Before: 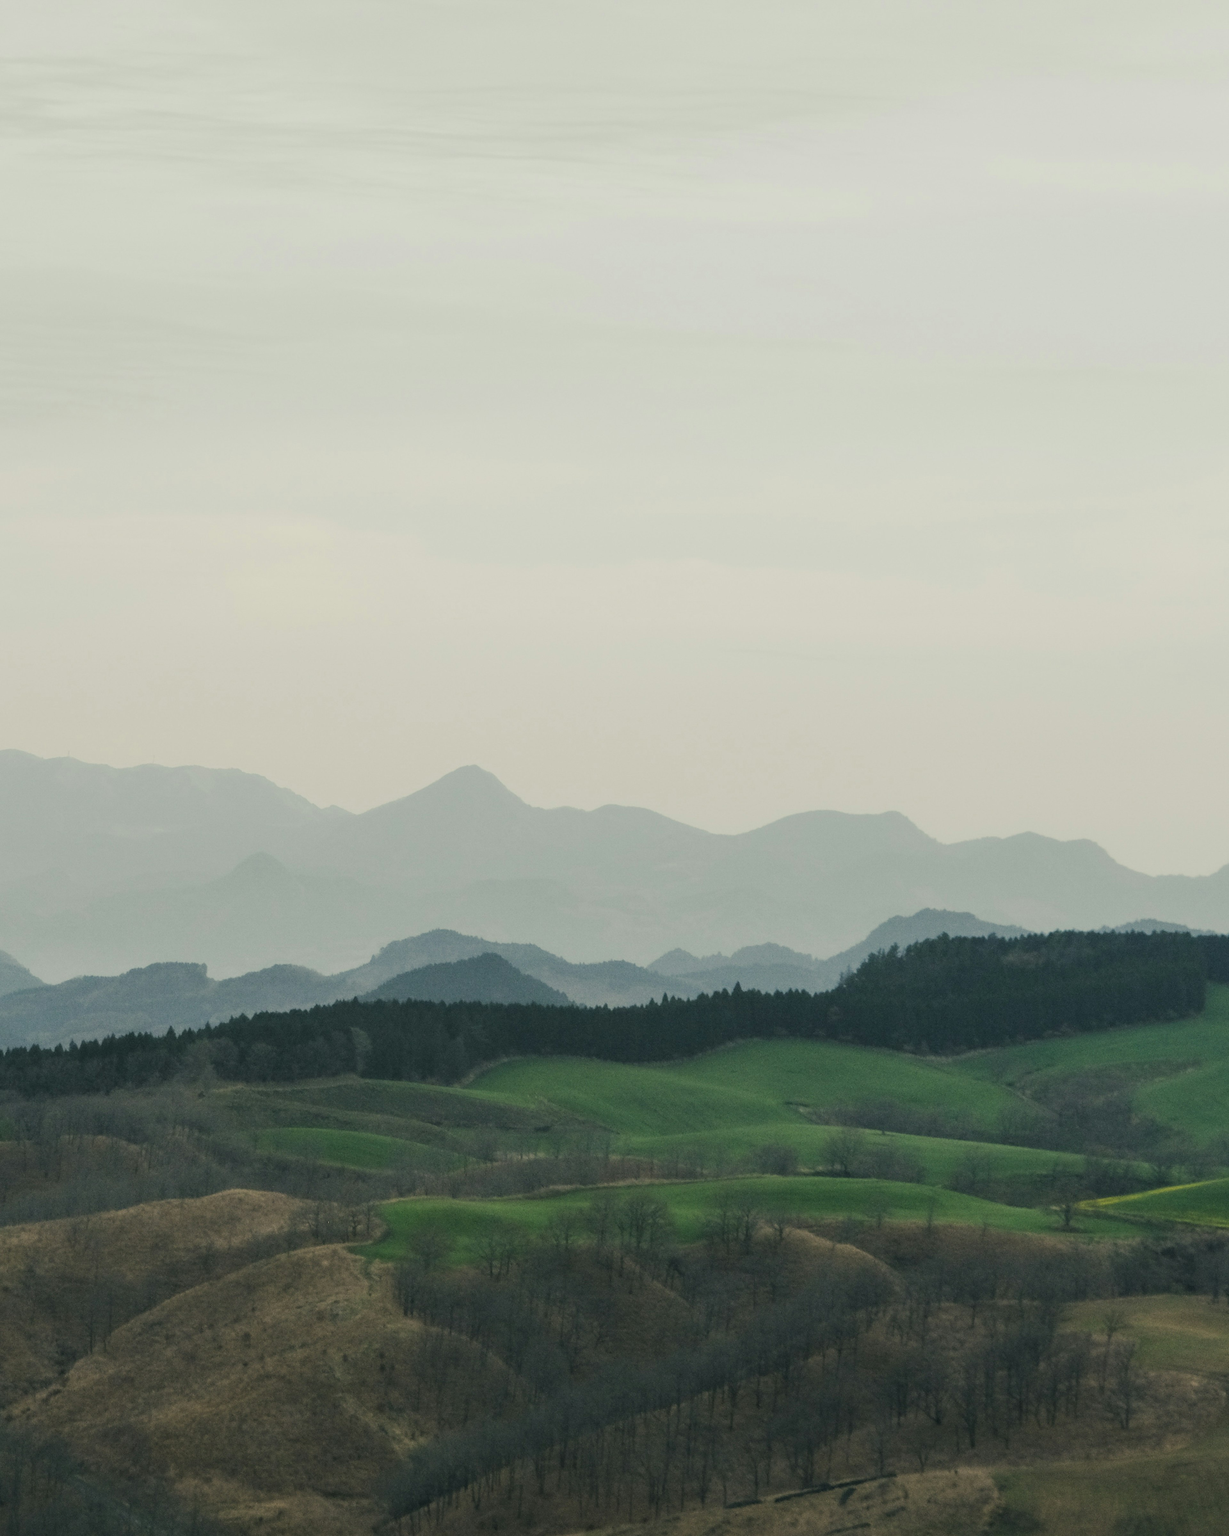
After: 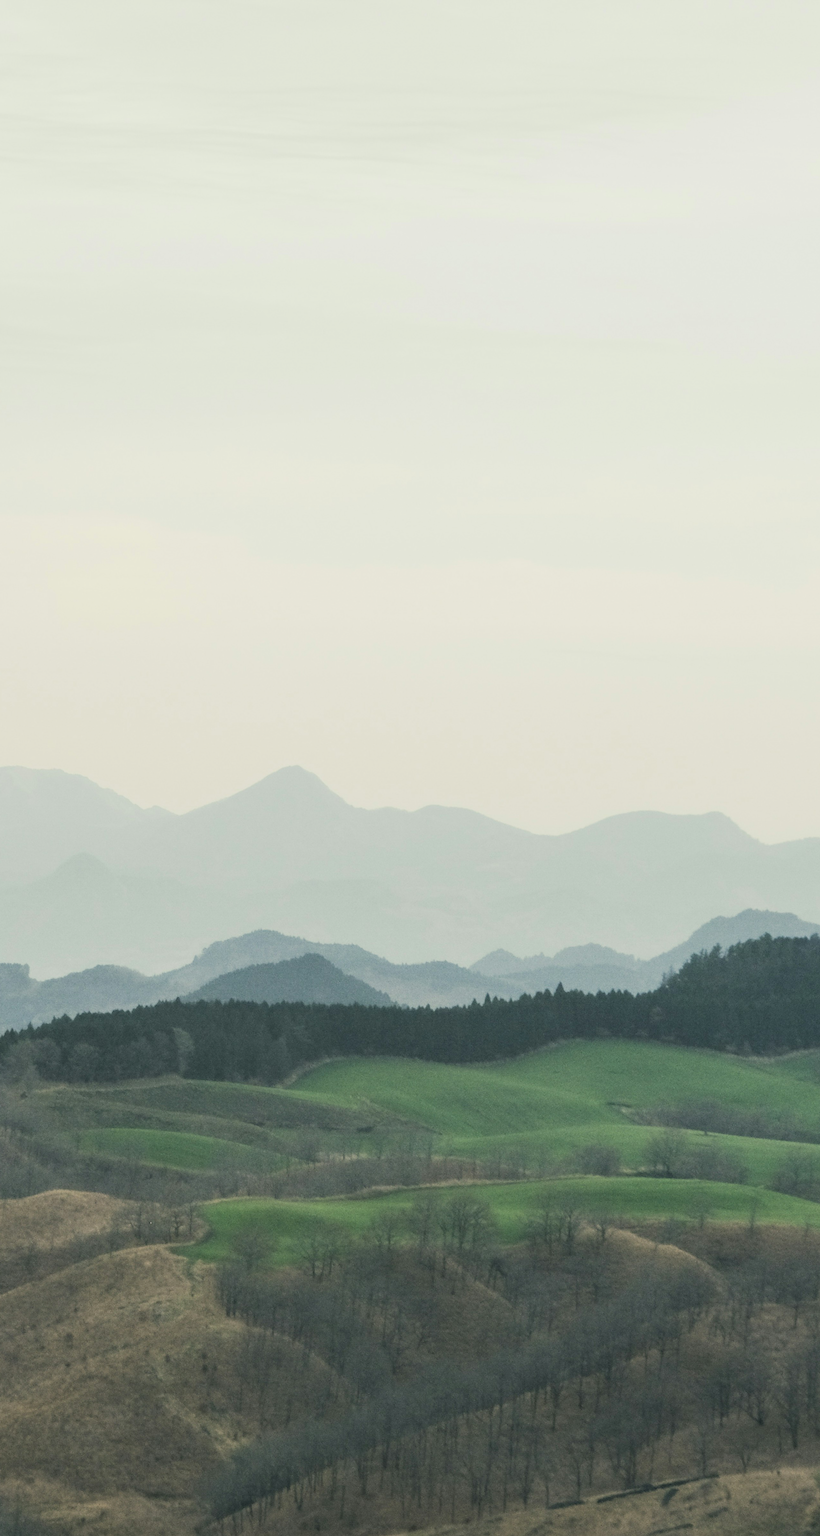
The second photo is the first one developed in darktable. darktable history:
crop and rotate: left 14.483%, right 18.714%
contrast brightness saturation: contrast 0.144, brightness 0.229
